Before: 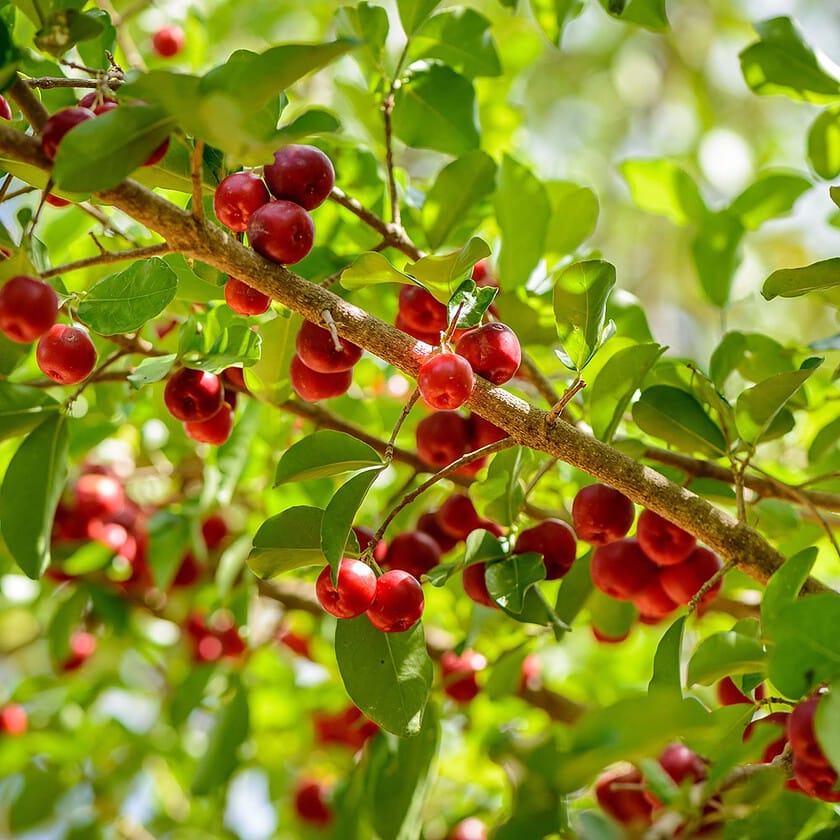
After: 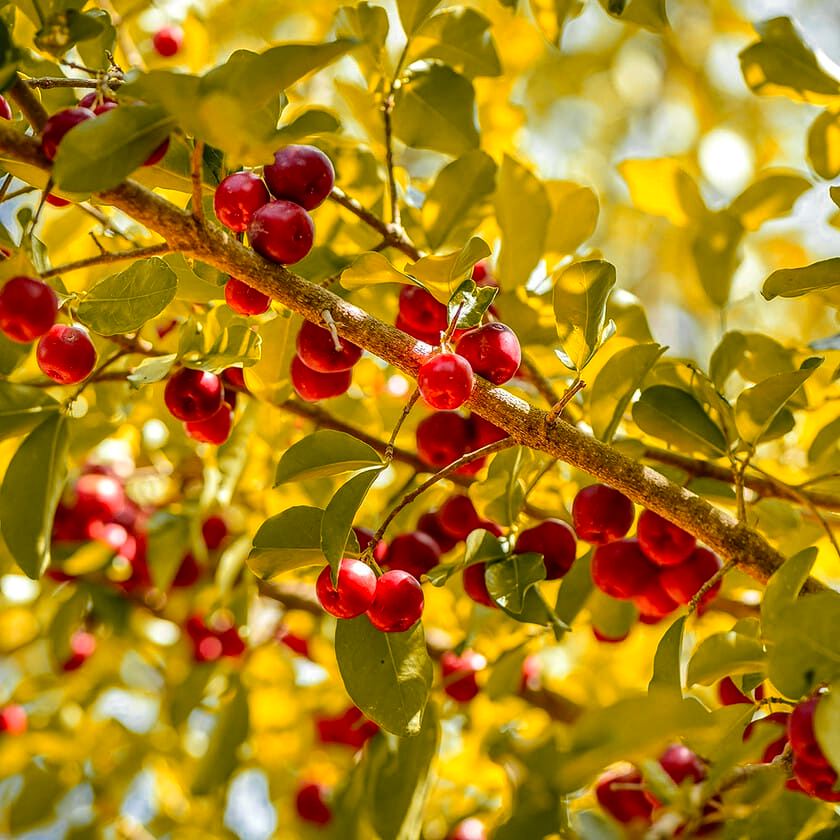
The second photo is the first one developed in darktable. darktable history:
color zones: curves: ch0 [(0, 0.499) (0.143, 0.5) (0.286, 0.5) (0.429, 0.476) (0.571, 0.284) (0.714, 0.243) (0.857, 0.449) (1, 0.499)]; ch1 [(0, 0.532) (0.143, 0.645) (0.286, 0.696) (0.429, 0.211) (0.571, 0.504) (0.714, 0.493) (0.857, 0.495) (1, 0.532)]; ch2 [(0, 0.5) (0.143, 0.5) (0.286, 0.427) (0.429, 0.324) (0.571, 0.5) (0.714, 0.5) (0.857, 0.5) (1, 0.5)]
local contrast: on, module defaults
